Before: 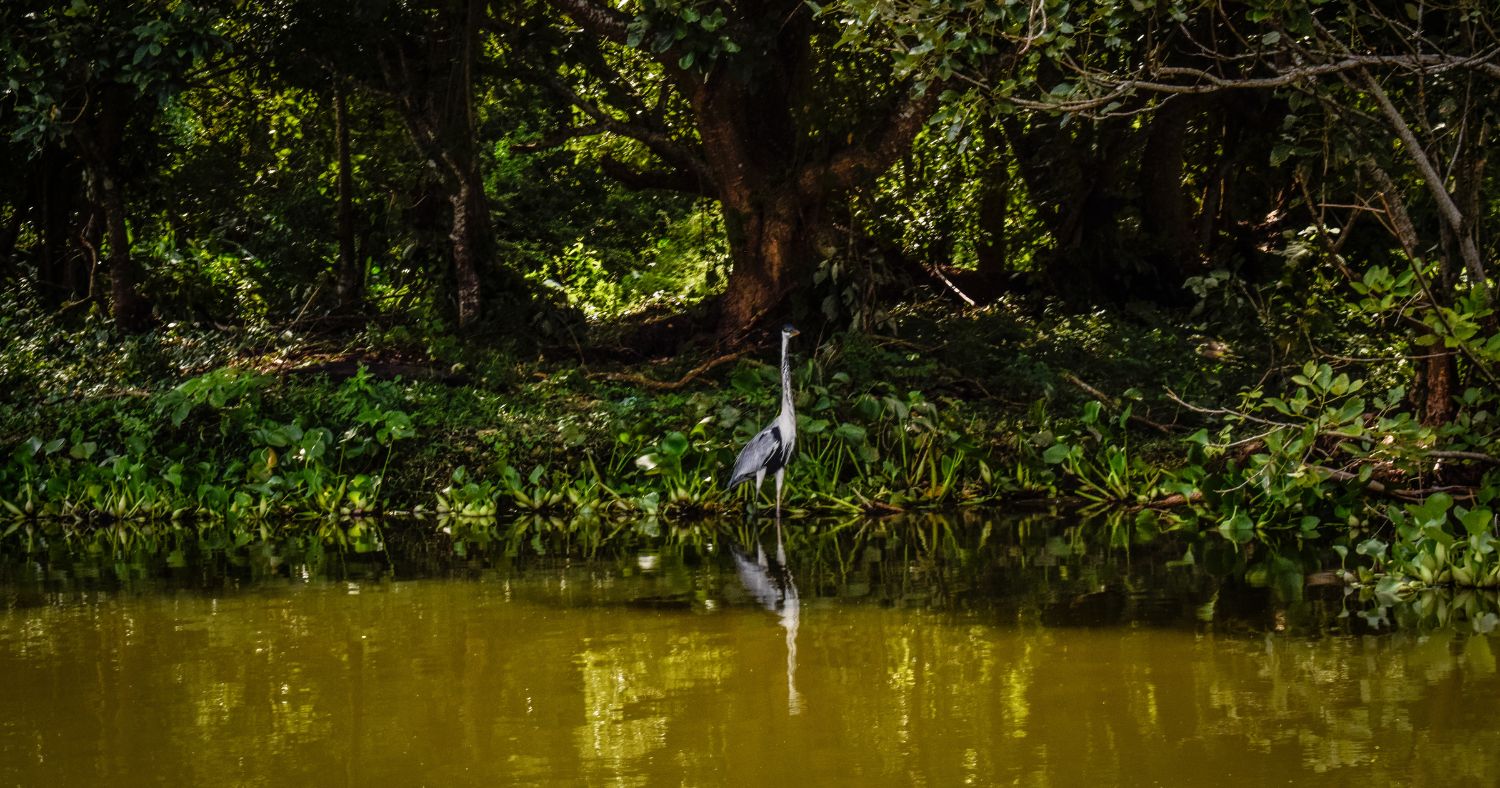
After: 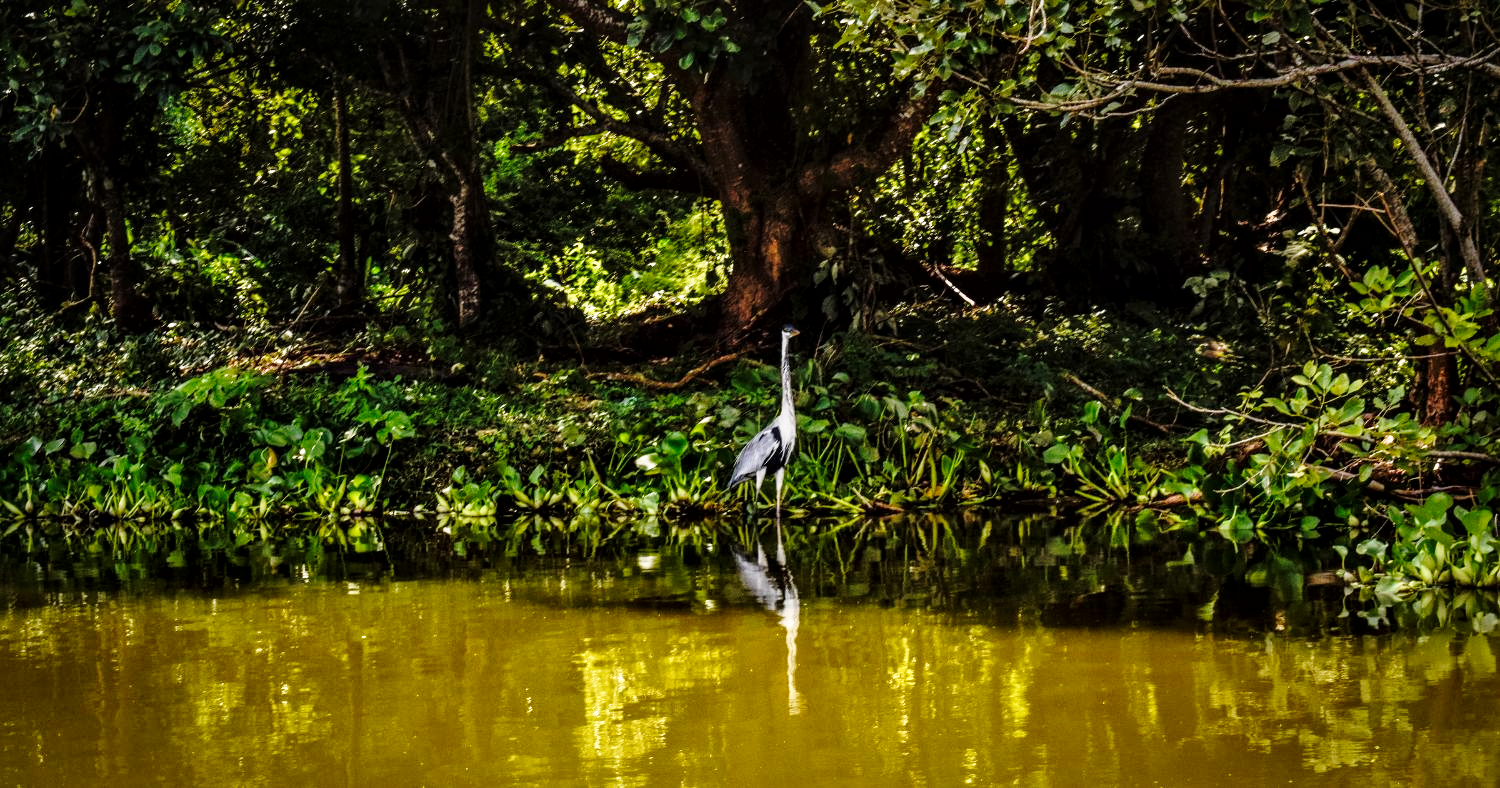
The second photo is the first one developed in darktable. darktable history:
local contrast: mode bilateral grid, contrast 21, coarseness 50, detail 147%, midtone range 0.2
base curve: curves: ch0 [(0, 0) (0.028, 0.03) (0.121, 0.232) (0.46, 0.748) (0.859, 0.968) (1, 1)], preserve colors none
